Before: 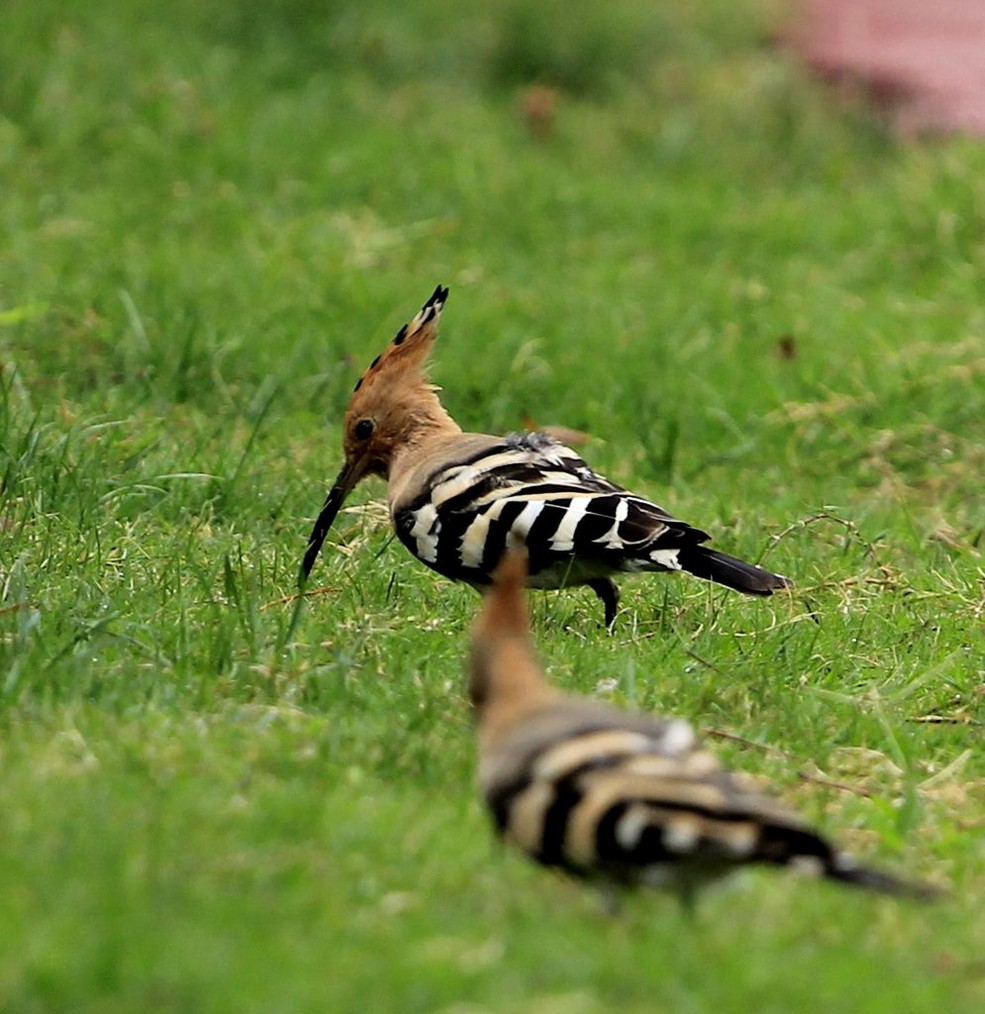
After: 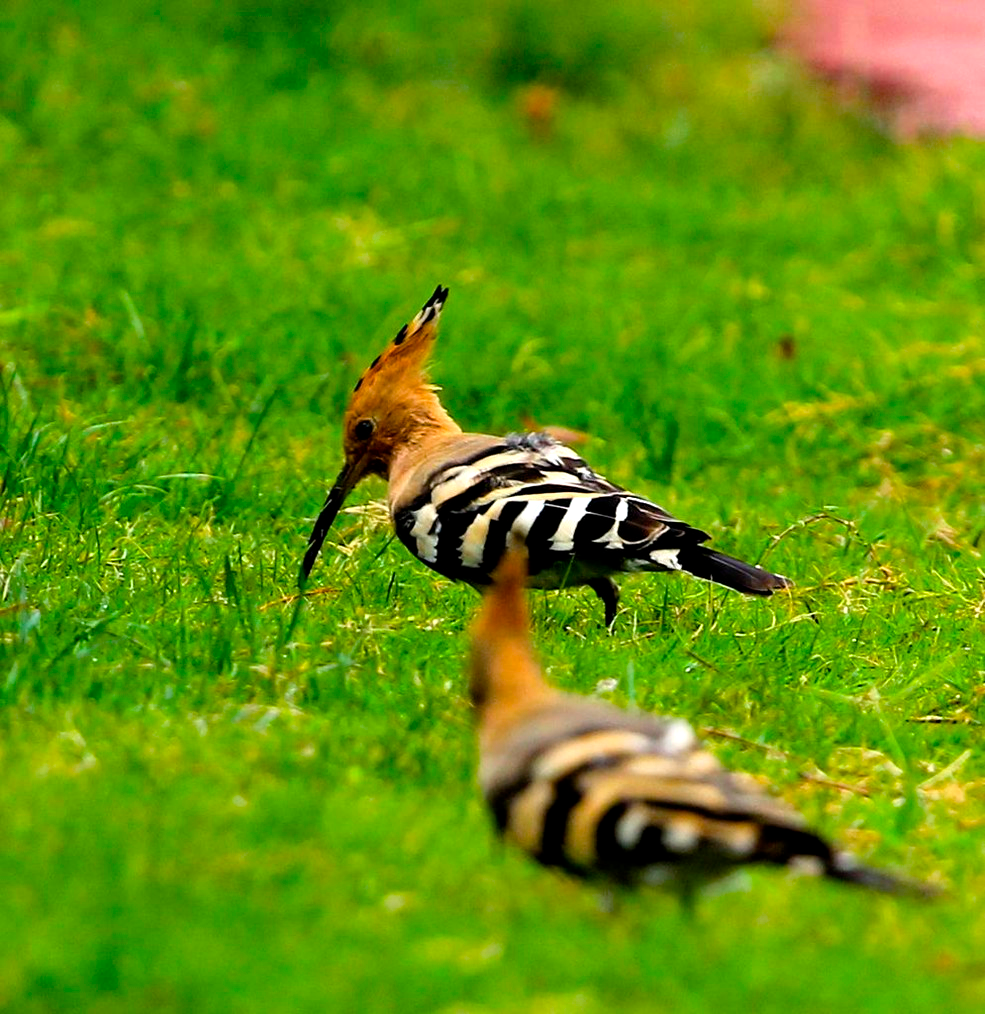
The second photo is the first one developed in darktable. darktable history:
color balance rgb: linear chroma grading › global chroma 15.19%, perceptual saturation grading › global saturation 29.377%, perceptual brilliance grading › global brilliance 11.291%
